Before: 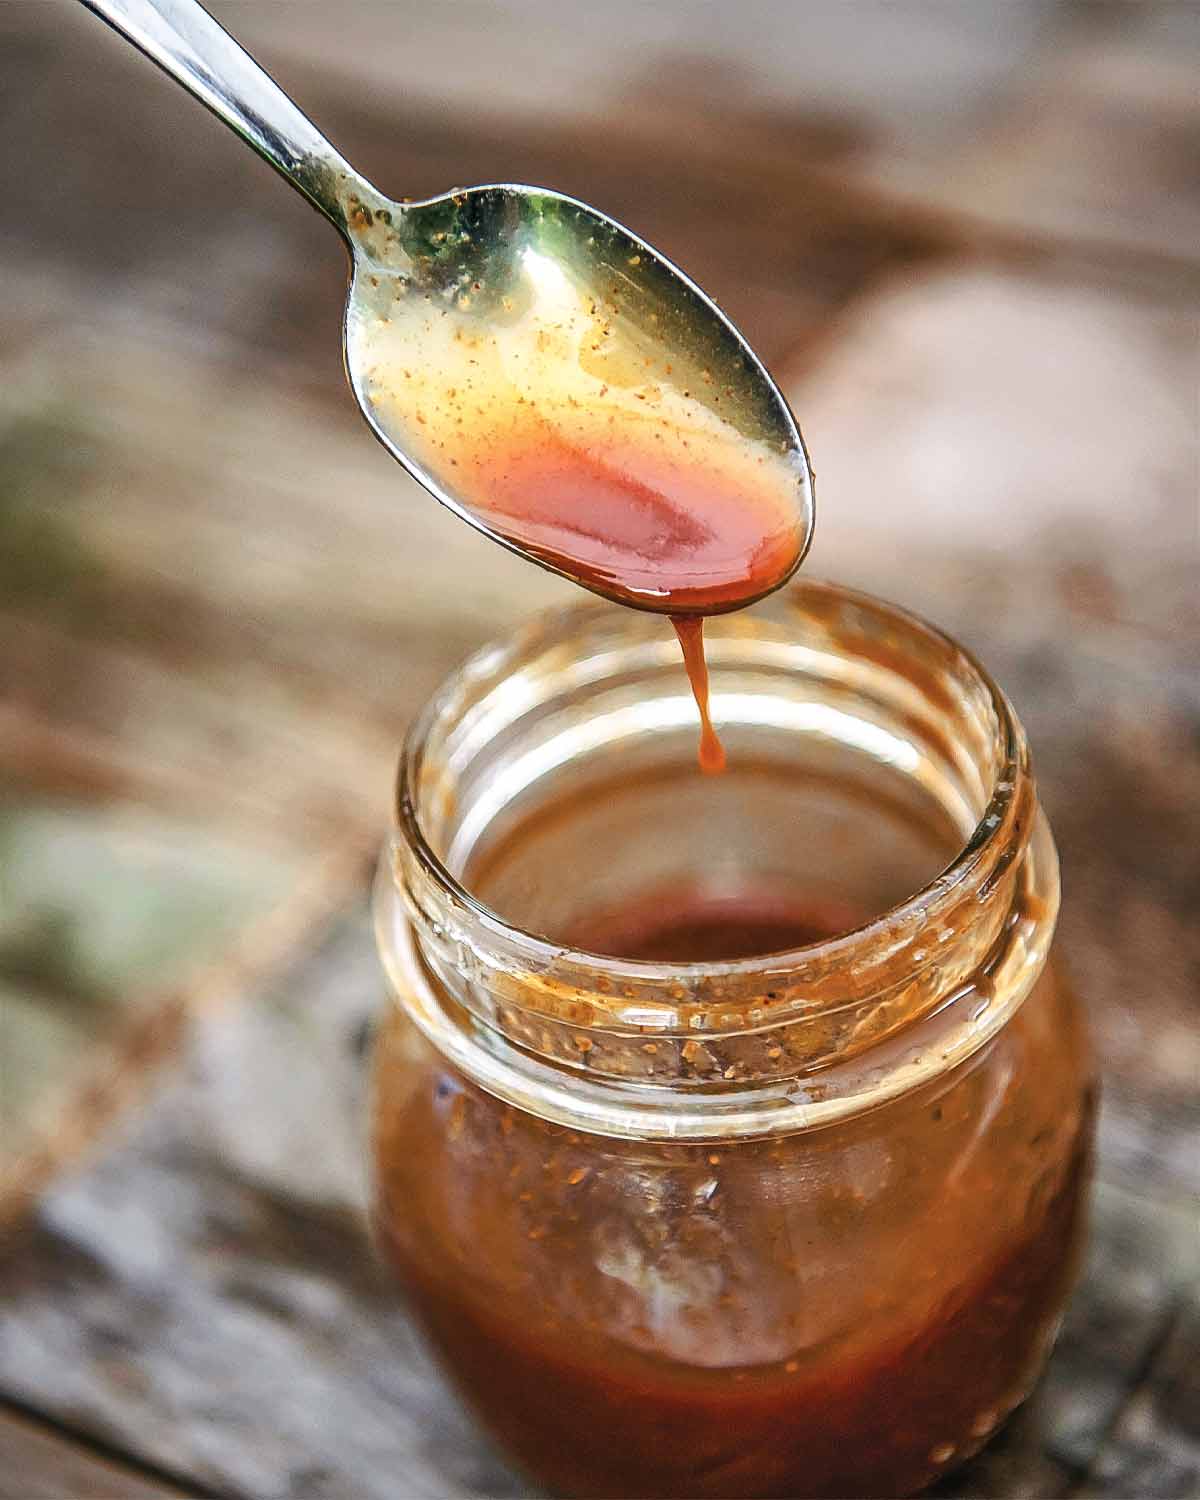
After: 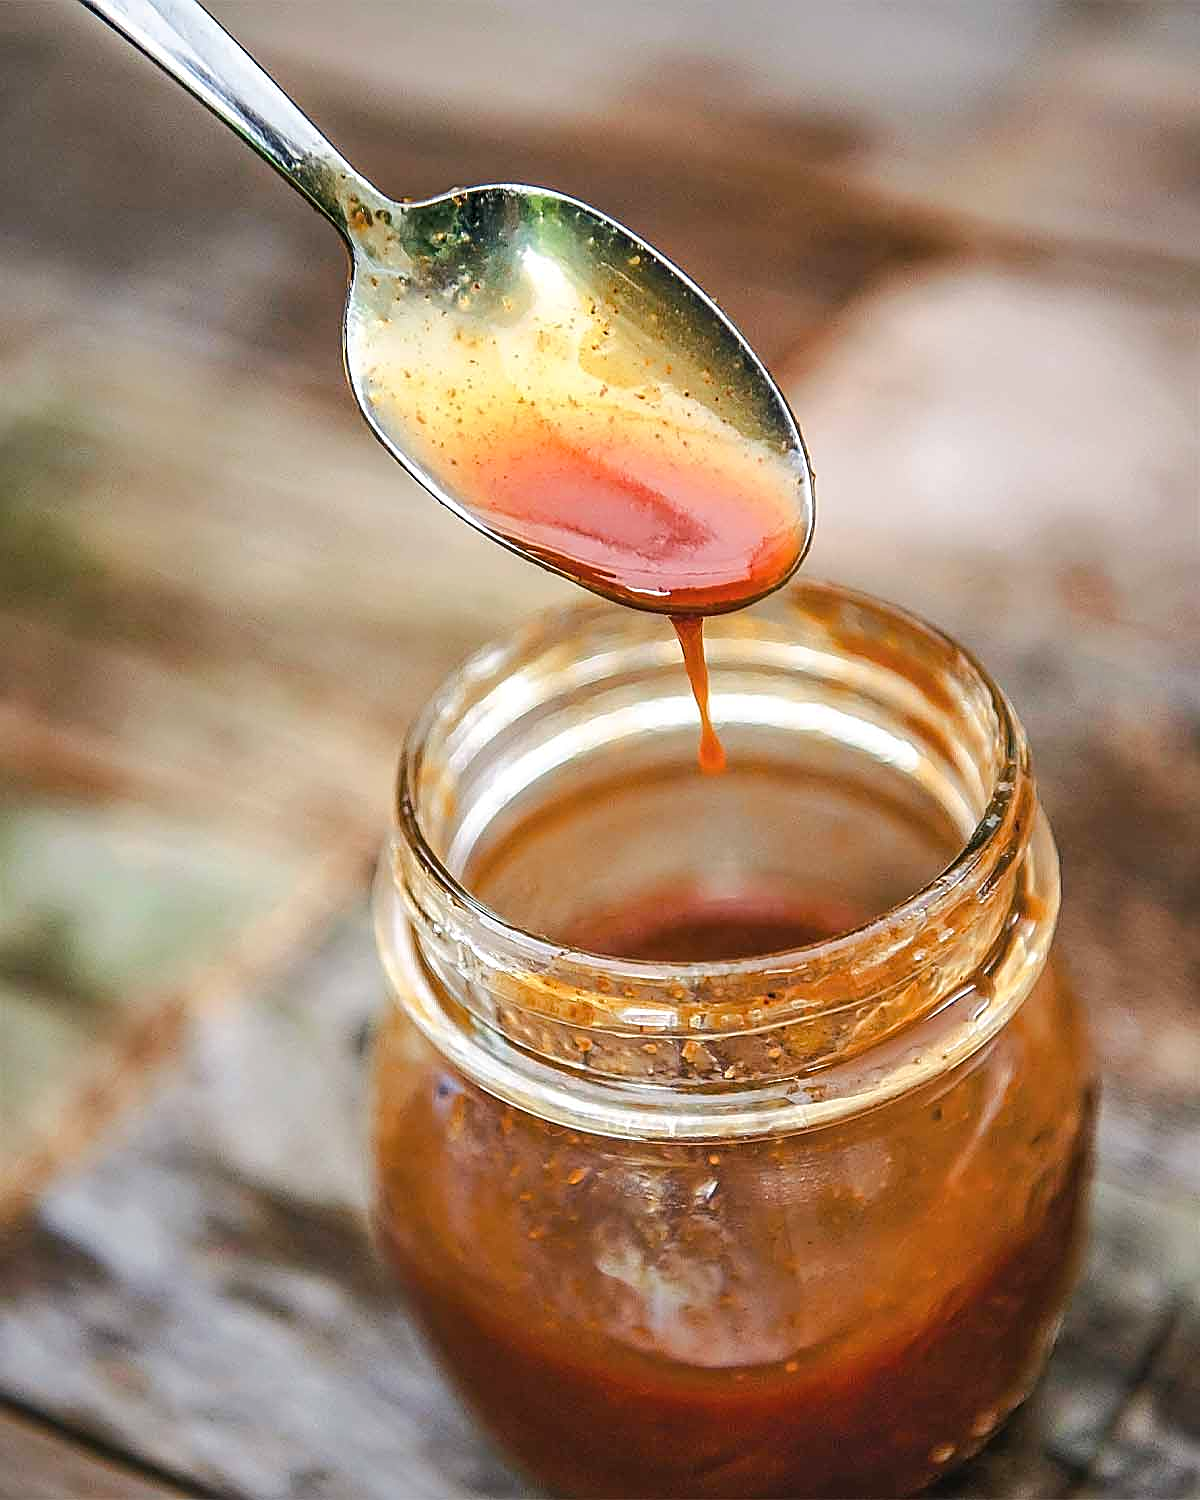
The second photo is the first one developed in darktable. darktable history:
color balance rgb: perceptual saturation grading › global saturation 0.944%, perceptual saturation grading › mid-tones 11.7%, perceptual brilliance grading › mid-tones 10.411%, perceptual brilliance grading › shadows 15.804%
sharpen: amount 0.496
